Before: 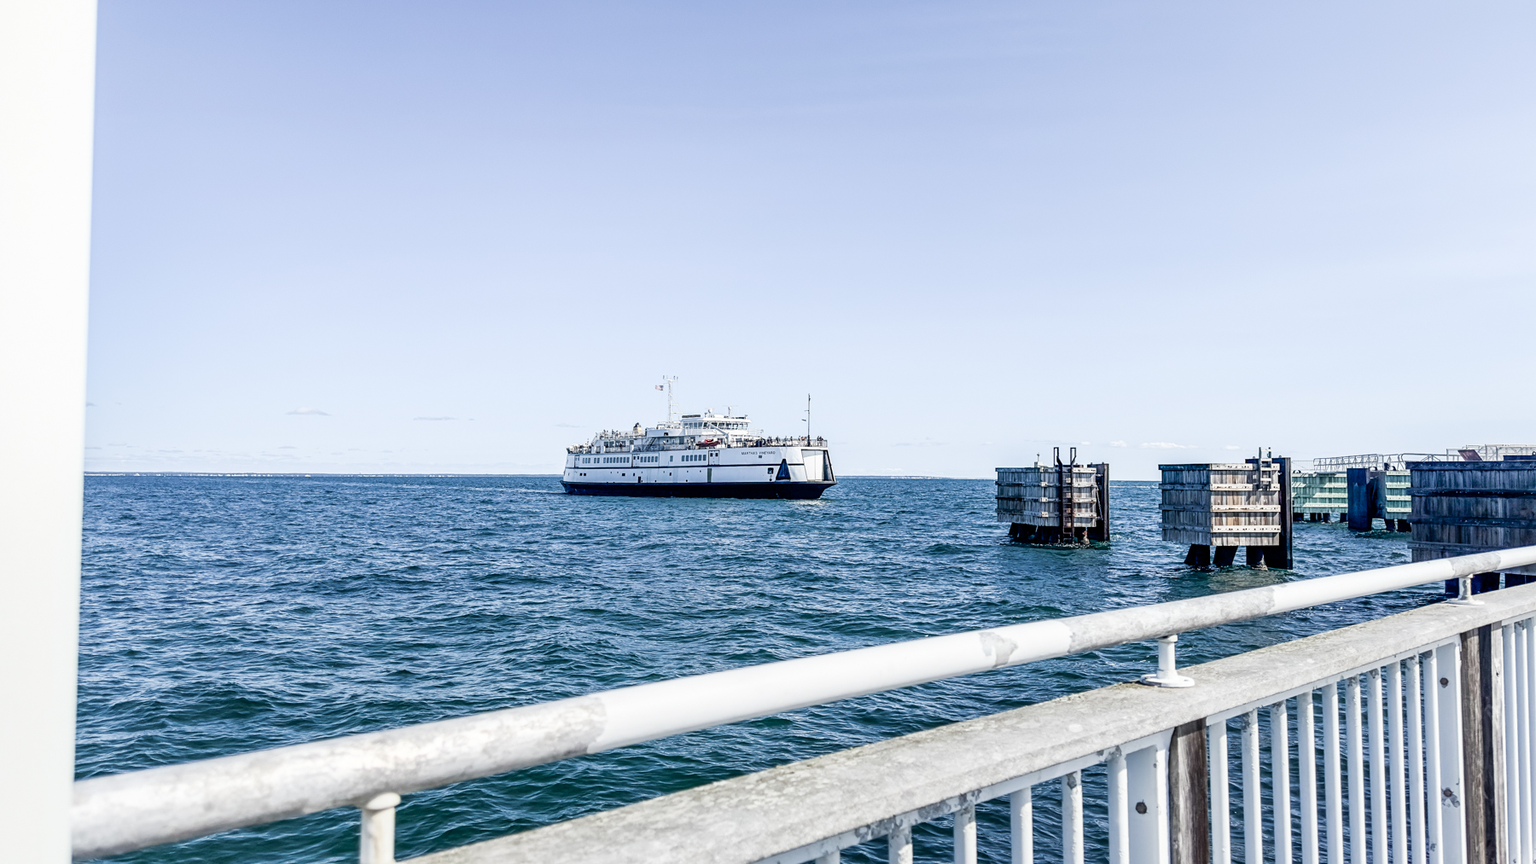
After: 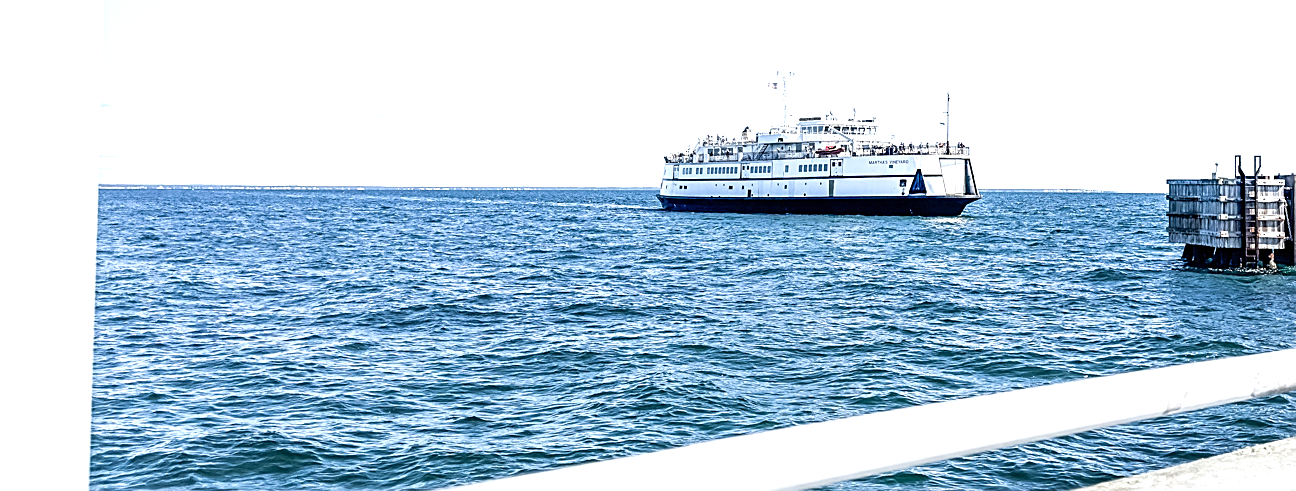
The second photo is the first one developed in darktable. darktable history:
exposure: black level correction 0, exposure 0.68 EV, compensate exposure bias true, compensate highlight preservation false
sharpen: on, module defaults
crop: top 36.498%, right 27.964%, bottom 14.995%
